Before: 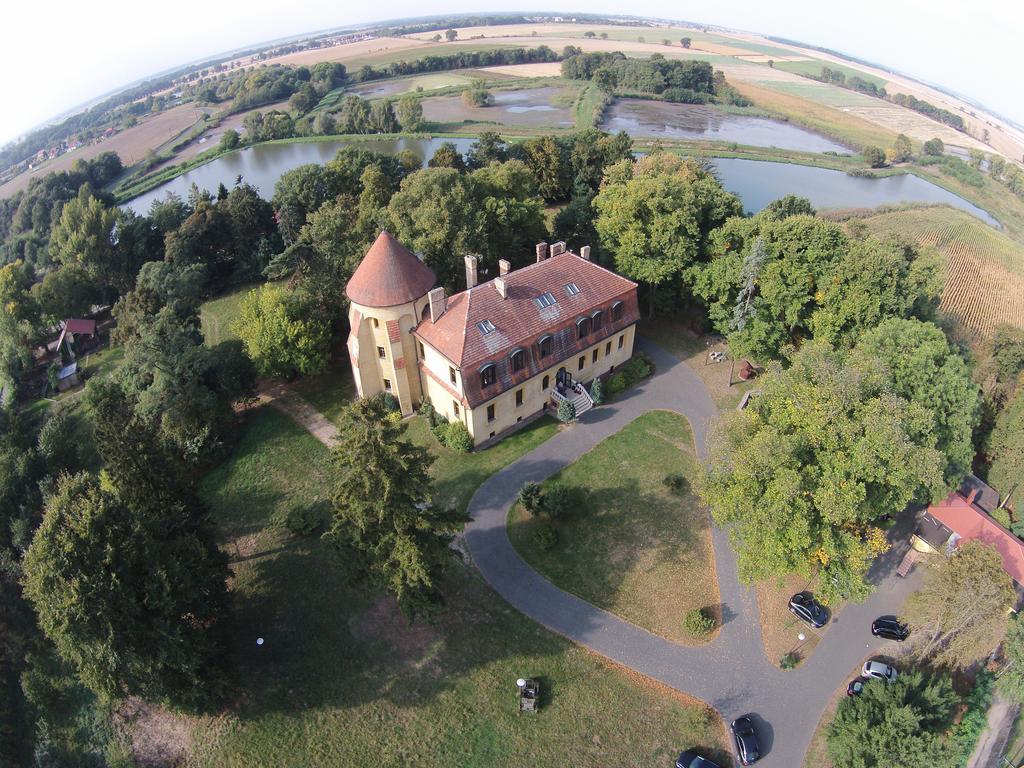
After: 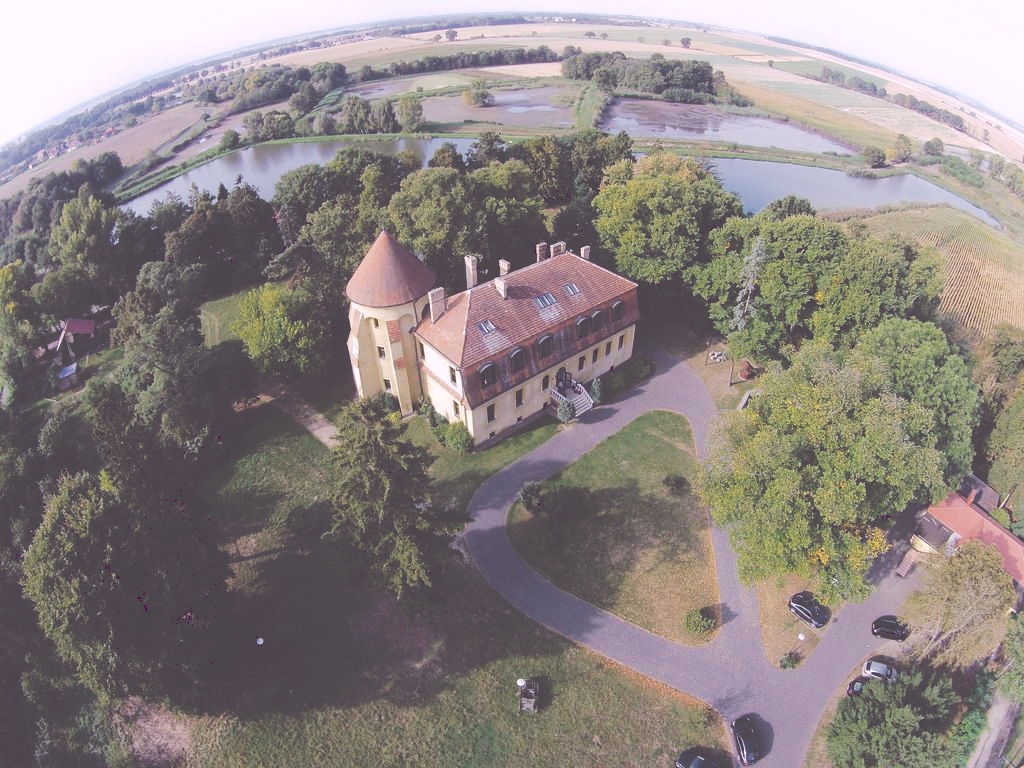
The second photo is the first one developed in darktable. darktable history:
tone curve: curves: ch0 [(0, 0) (0.003, 0.299) (0.011, 0.299) (0.025, 0.299) (0.044, 0.299) (0.069, 0.3) (0.1, 0.306) (0.136, 0.316) (0.177, 0.326) (0.224, 0.338) (0.277, 0.366) (0.335, 0.406) (0.399, 0.462) (0.468, 0.533) (0.543, 0.607) (0.623, 0.7) (0.709, 0.775) (0.801, 0.843) (0.898, 0.903) (1, 1)], preserve colors none
color look up table: target L [93.09, 93.11, 85.48, 79.94, 65.51, 65.19, 65.48, 54.68, 58.38, 46.45, 27.64, 23.77, 3.458, 201.32, 70.78, 68.76, 66.84, 62.92, 55.65, 51.73, 47.67, 50.55, 41.63, 43.36, 36.97, 32.8, 96.72, 79.91, 67.53, 58.65, 47.12, 53.87, 57.5, 52.93, 54.09, 45.56, 37.6, 38.25, 34.24, 32.88, 16.06, 17.57, 12.18, 78.63, 68.45, 64.31, 53.8, 44.37, 30.74], target a [-11.85, -9.297, -31.05, -60.66, 1.837, -41.02, -10.85, -44.77, -8.384, -17.86, -13.25, -9.506, 24.93, 0, 9.15, 37.14, 30.66, 25.57, 61.21, 64.67, 8.454, 44.57, 47.94, 24.55, 8.345, 26.75, 12.55, 36.96, 48.91, 33.65, 4.782, 6.266, 74.14, 47.26, 96.47, 55.23, 16.56, 40.88, 65.43, 65.47, 33.83, 38.48, 22.02, -35.04, -17.49, -12.11, -30.3, -15.36, -5.8], target b [64.77, 9.829, 43.98, 46.2, 62.21, 19.8, 25.75, 34.96, -2.572, 34.12, 13.9, -1.682, -14.2, -0.001, 54.02, 17.36, 57.63, 0.742, 9.018, 28.69, 42.38, 43.76, 1.84, 16.88, 6.831, 29.75, -8.406, -29.08, -19.22, -22.15, -42.03, -6.016, -55.27, -74.6, -70.95, -10.51, -69.81, -17.54, -42.53, -64.67, -11.77, -51.16, -33.02, -20.31, -25.63, -47.61, -10.41, -27.24, -21.66], num patches 49
